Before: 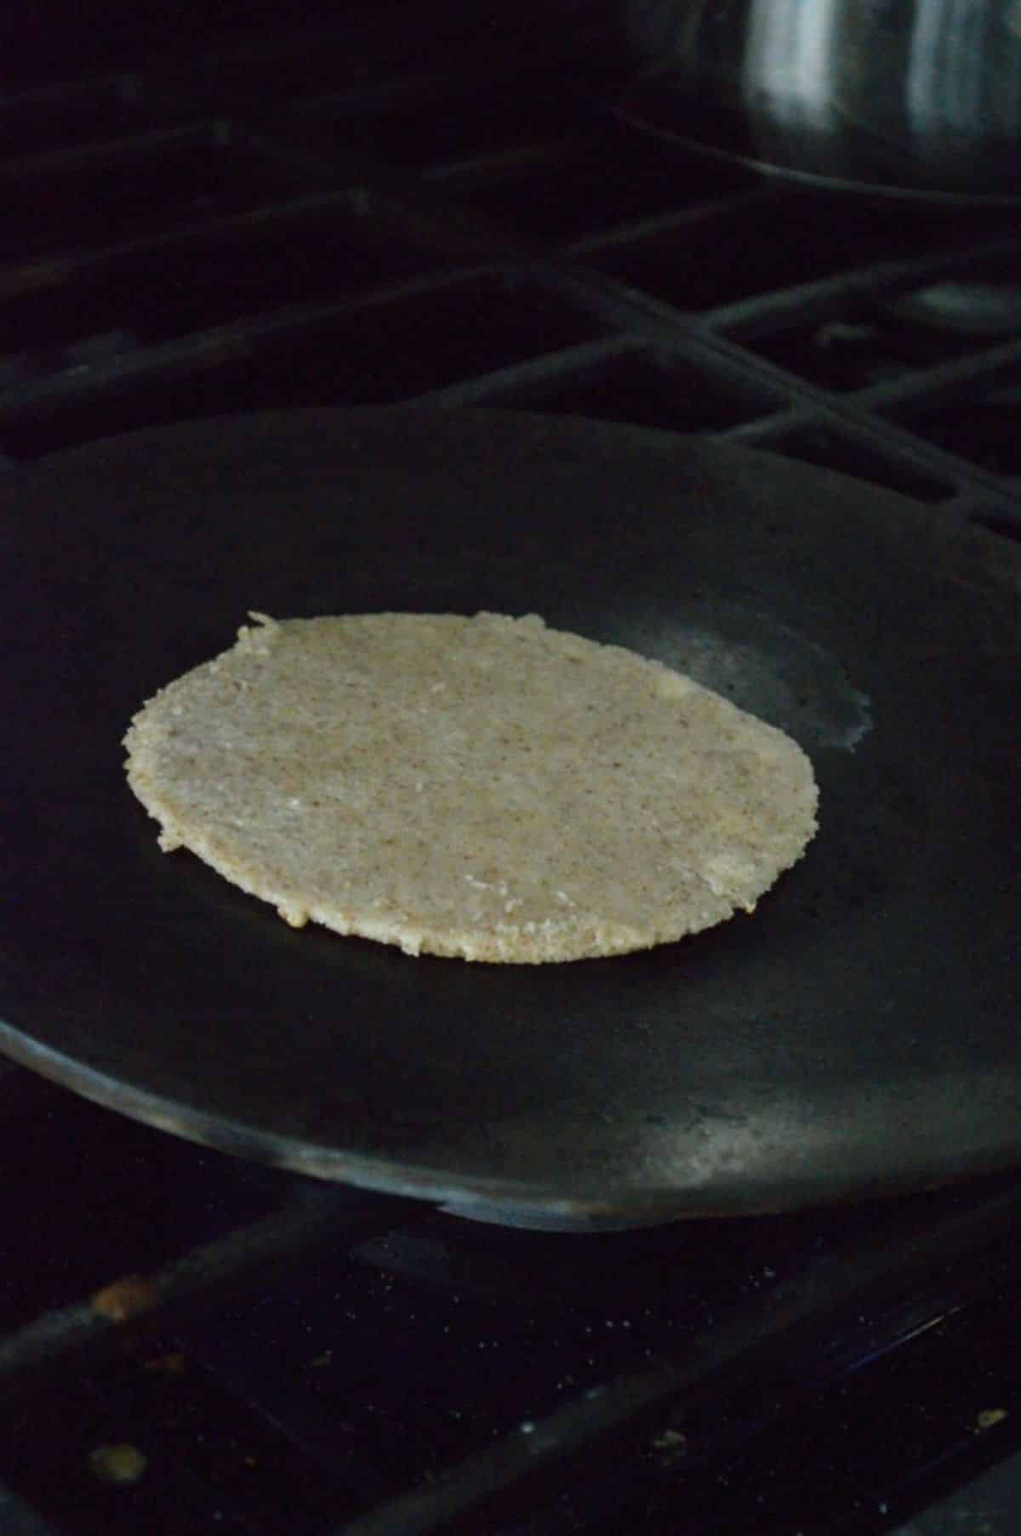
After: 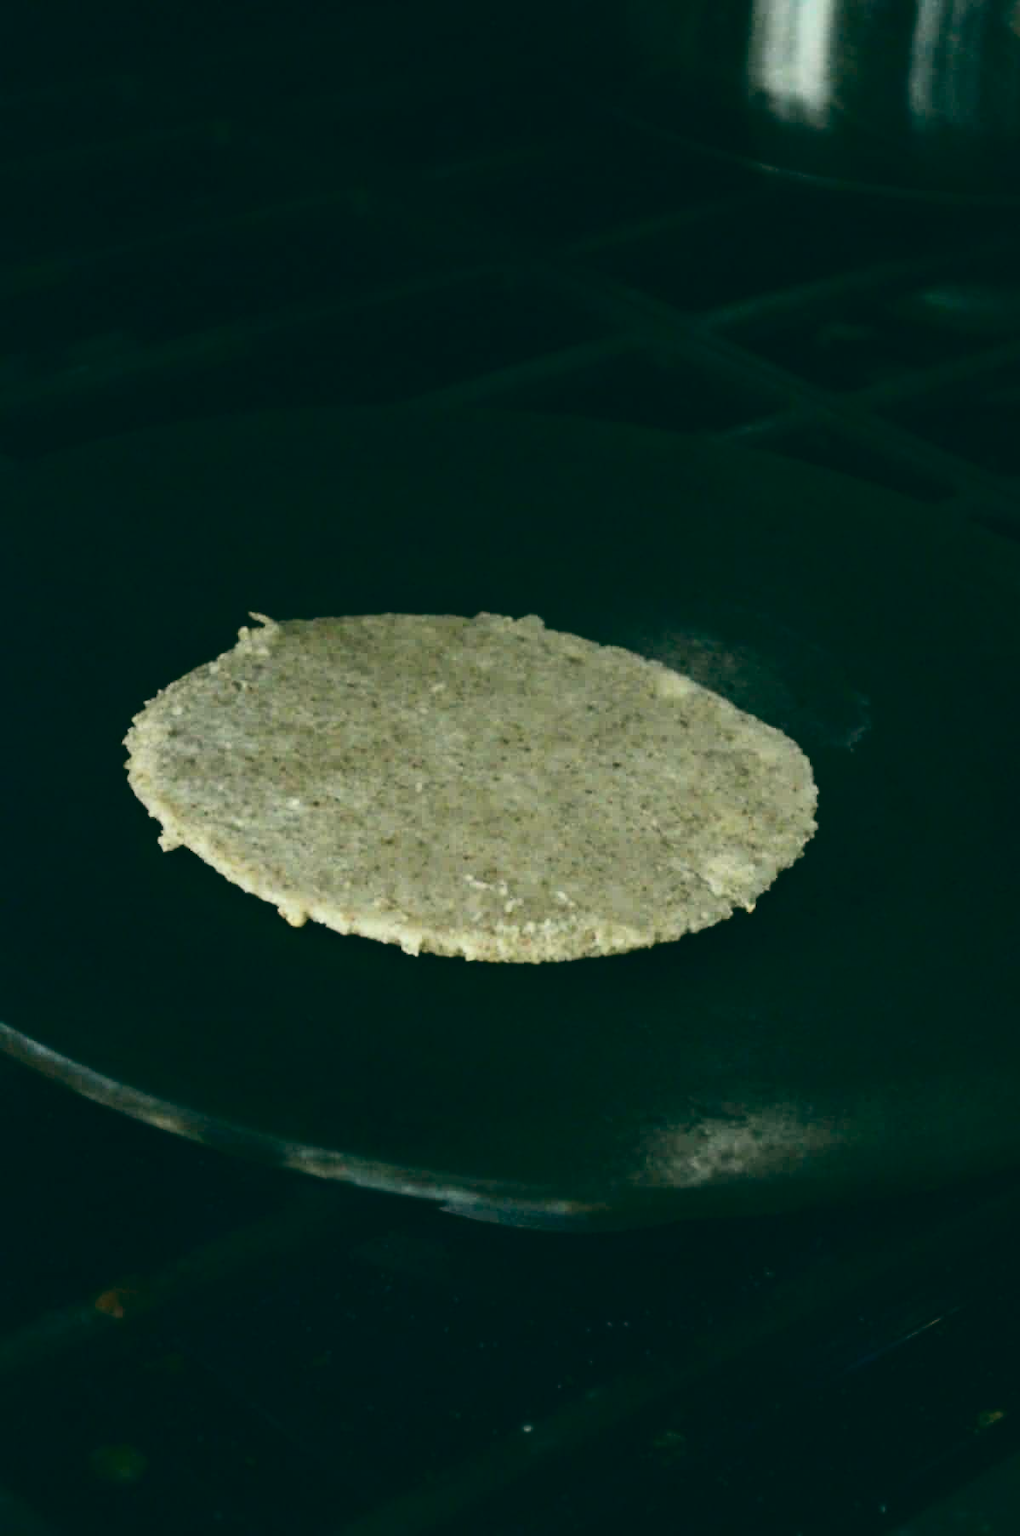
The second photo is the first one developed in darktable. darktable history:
contrast brightness saturation: contrast 0.39, brightness 0.1
color balance: lift [1.005, 0.99, 1.007, 1.01], gamma [1, 1.034, 1.032, 0.966], gain [0.873, 1.055, 1.067, 0.933]
